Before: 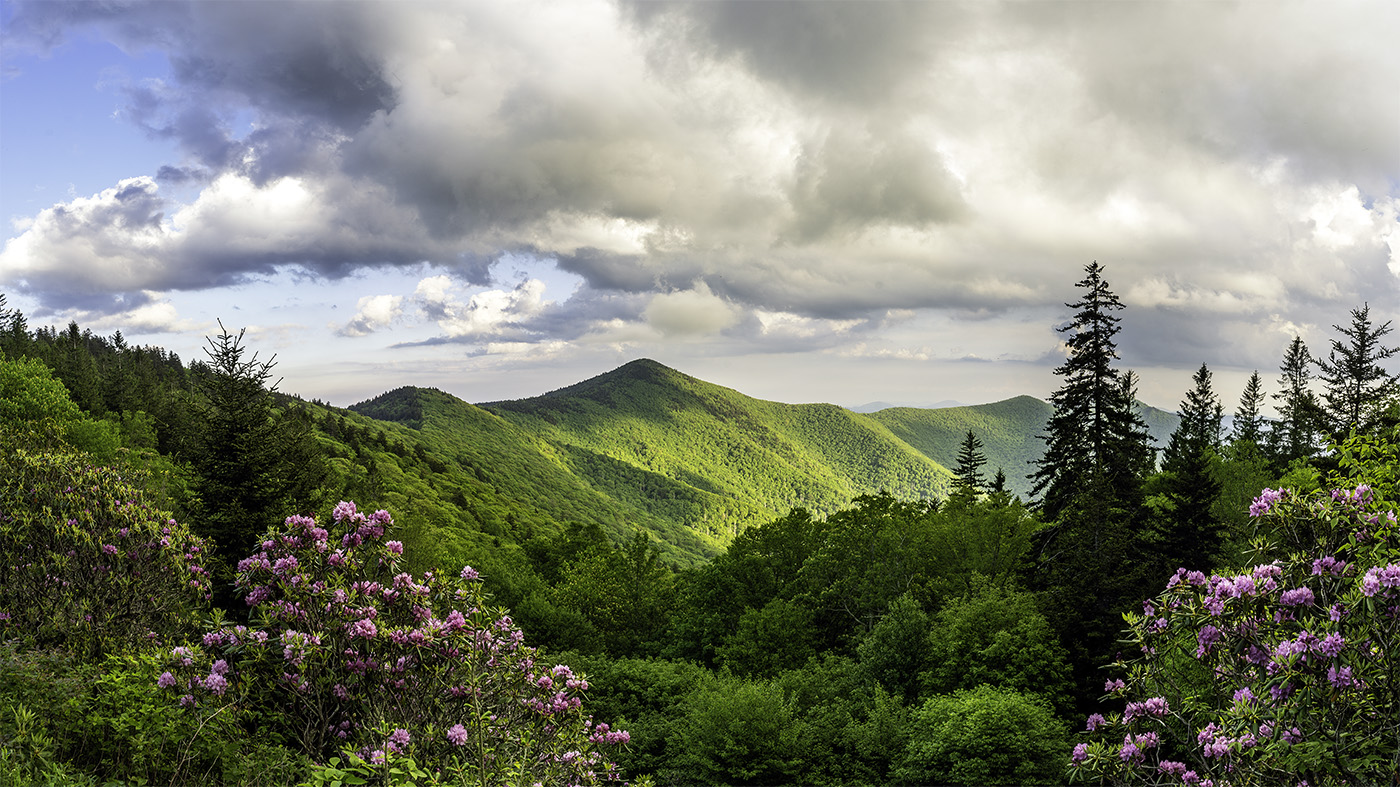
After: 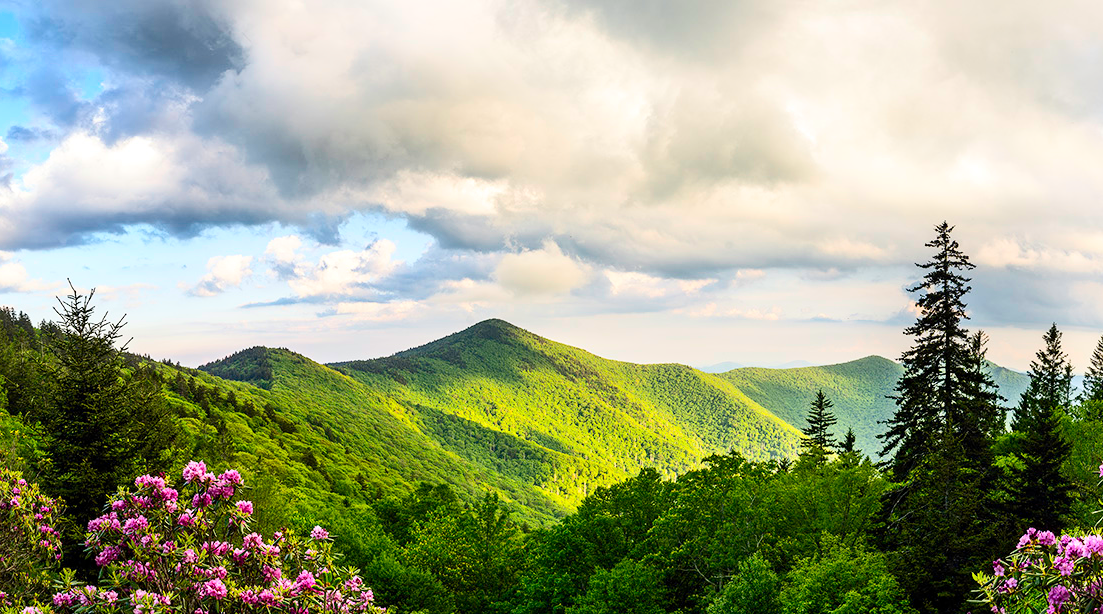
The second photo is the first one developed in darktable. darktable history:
crop and rotate: left 10.77%, top 5.1%, right 10.41%, bottom 16.76%
contrast brightness saturation: contrast 0.23, brightness 0.1, saturation 0.29
